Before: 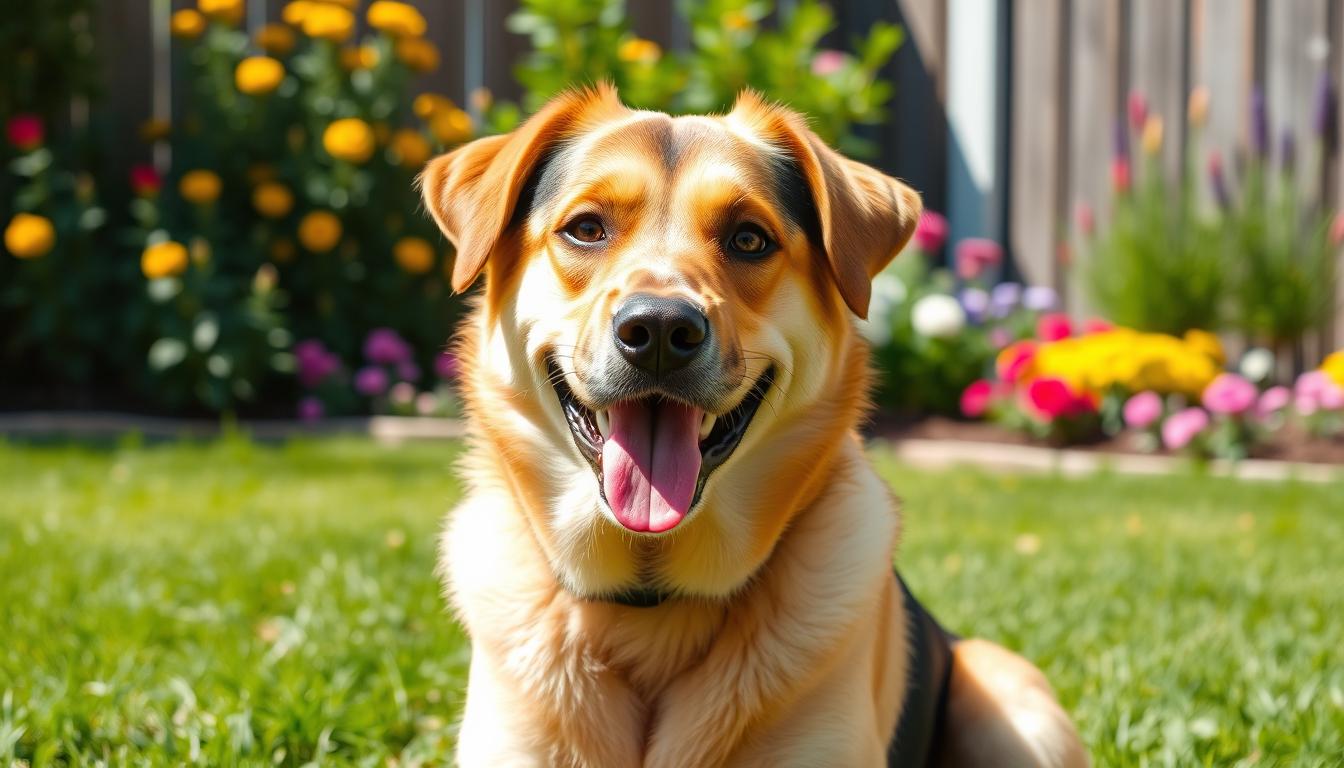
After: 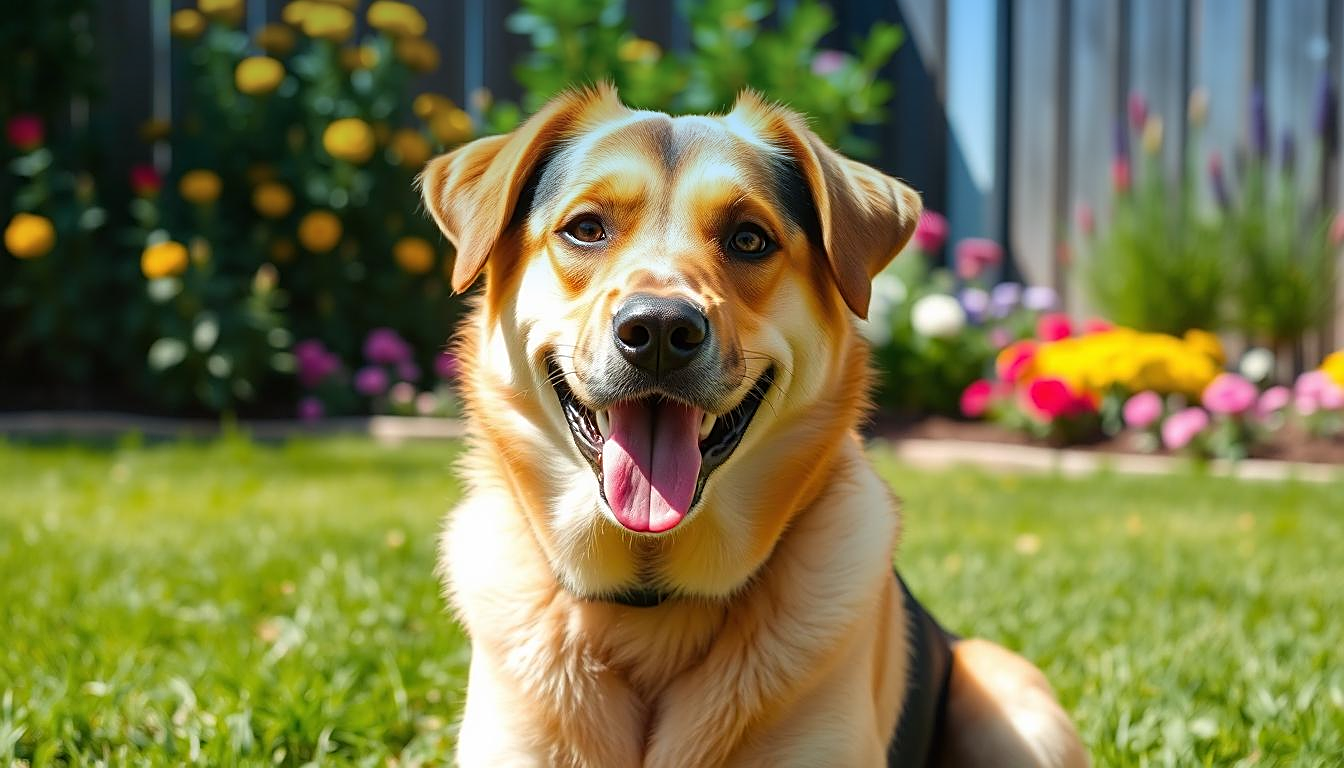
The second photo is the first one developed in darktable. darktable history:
sharpen: on, module defaults
graduated density: density 2.02 EV, hardness 44%, rotation 0.374°, offset 8.21, hue 208.8°, saturation 97%
